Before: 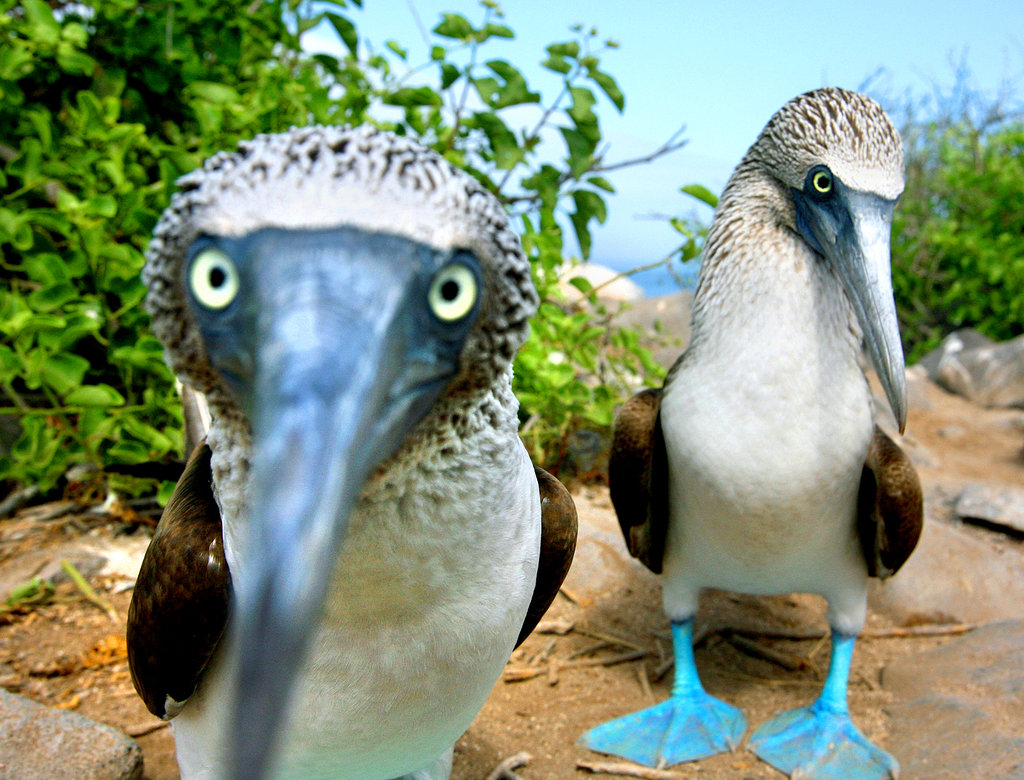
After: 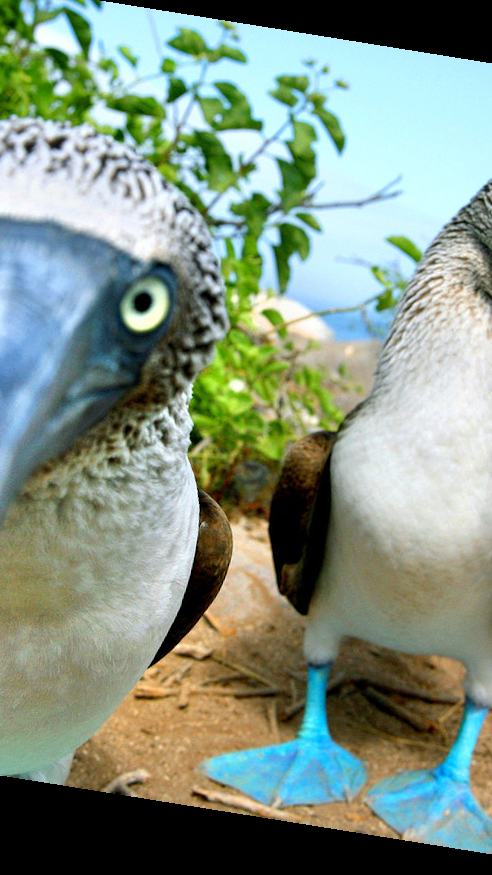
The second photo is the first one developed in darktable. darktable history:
rotate and perspective: rotation 9.12°, automatic cropping off
crop: left 33.452%, top 6.025%, right 23.155%
